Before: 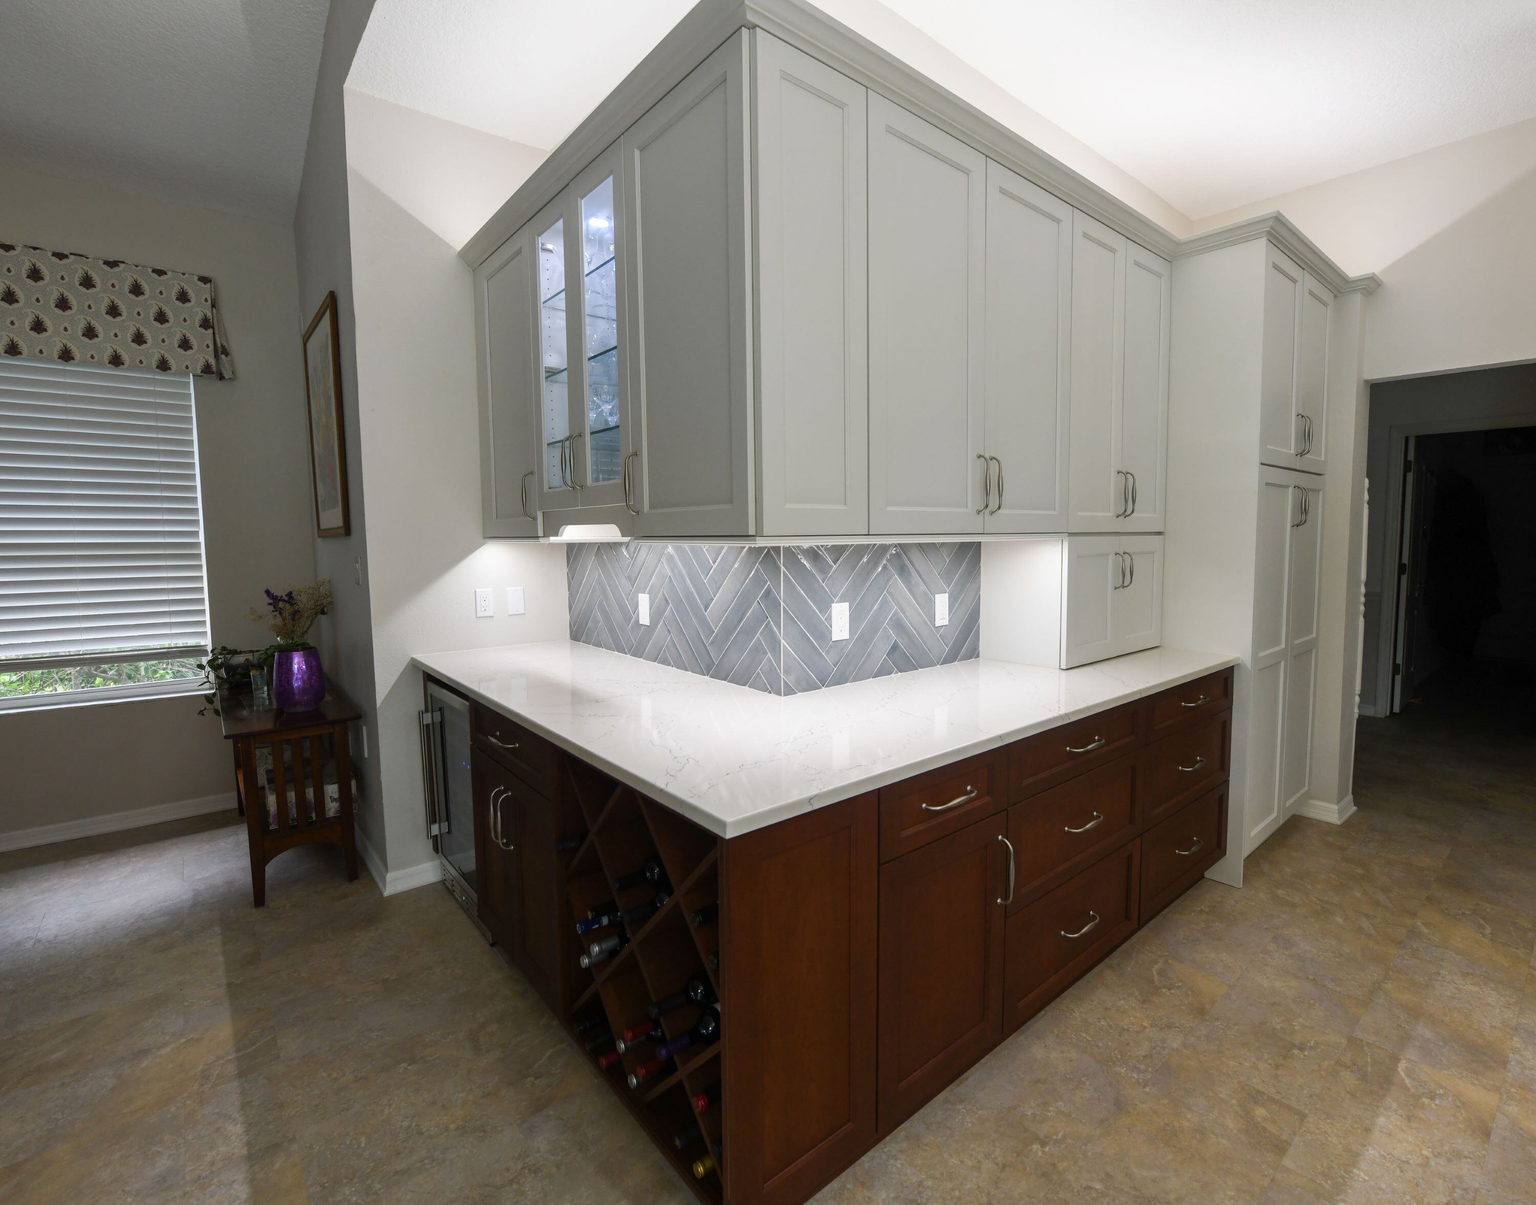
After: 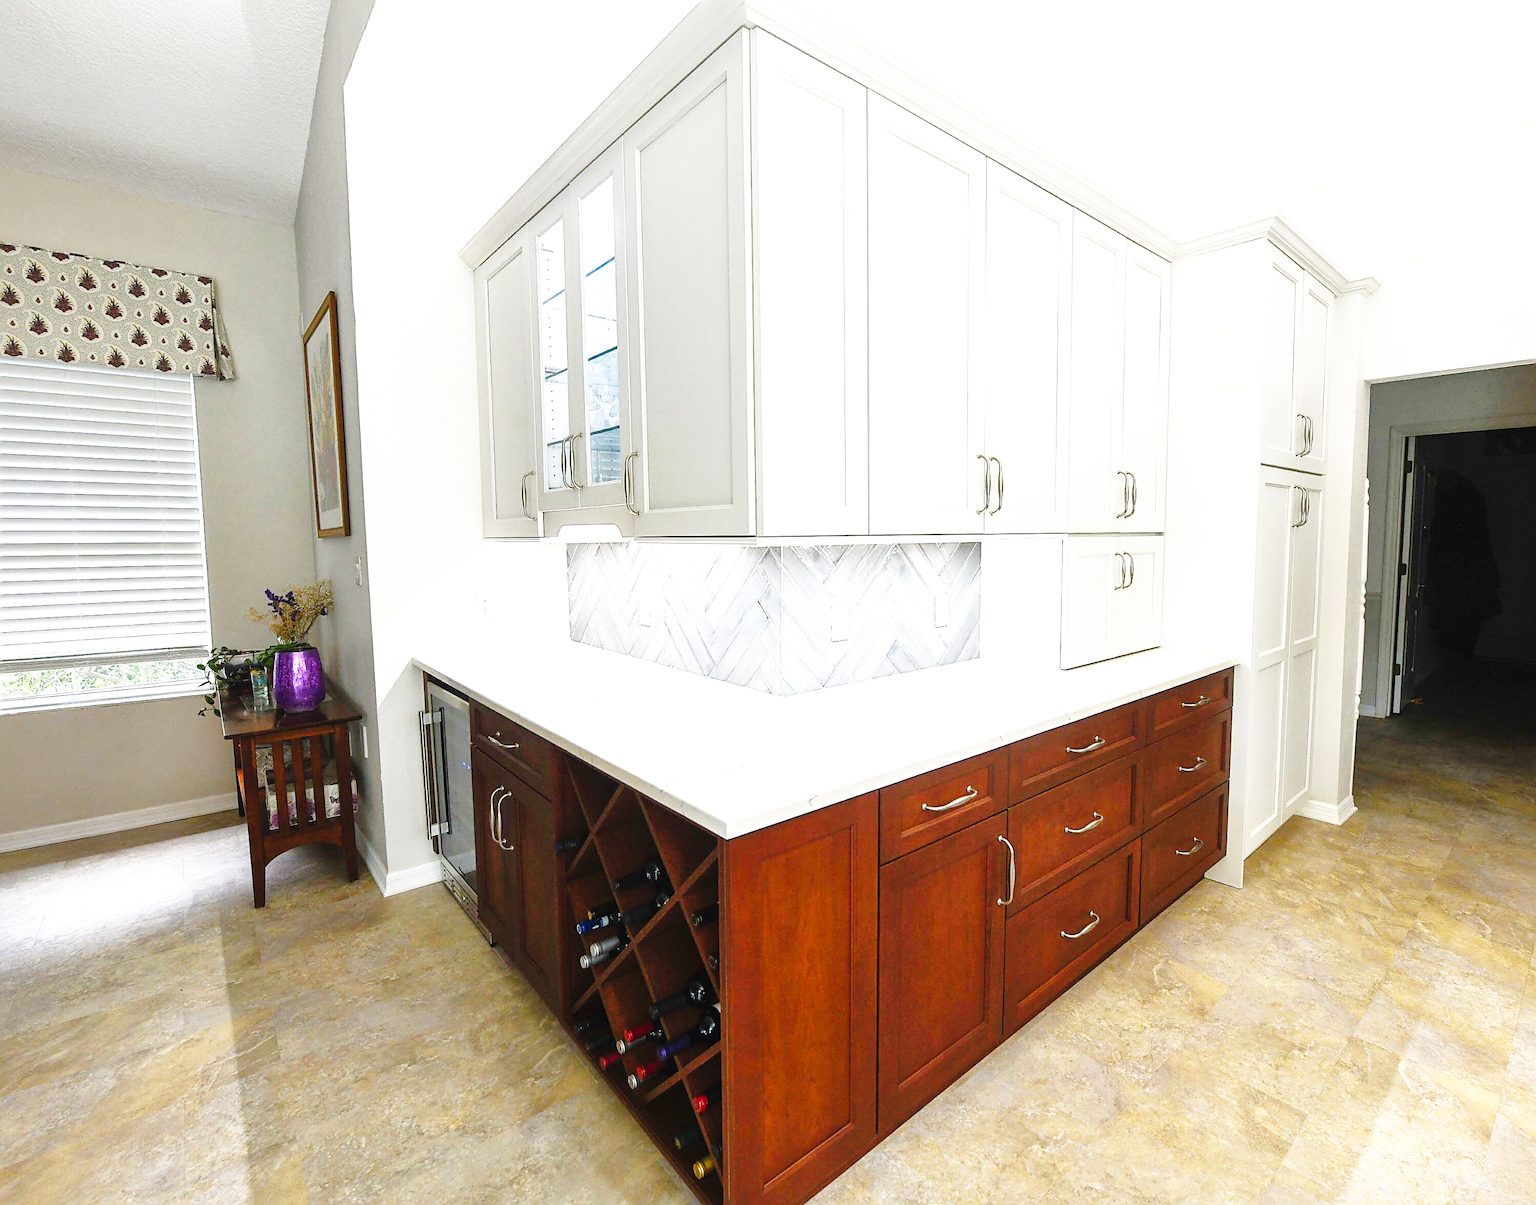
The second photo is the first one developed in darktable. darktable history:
exposure: black level correction -0.002, exposure 1.346 EV, compensate highlight preservation false
shadows and highlights: on, module defaults
sharpen: amount 0.895
base curve: curves: ch0 [(0, 0) (0, 0) (0.002, 0.001) (0.008, 0.003) (0.019, 0.011) (0.037, 0.037) (0.064, 0.11) (0.102, 0.232) (0.152, 0.379) (0.216, 0.524) (0.296, 0.665) (0.394, 0.789) (0.512, 0.881) (0.651, 0.945) (0.813, 0.986) (1, 1)], preserve colors none
